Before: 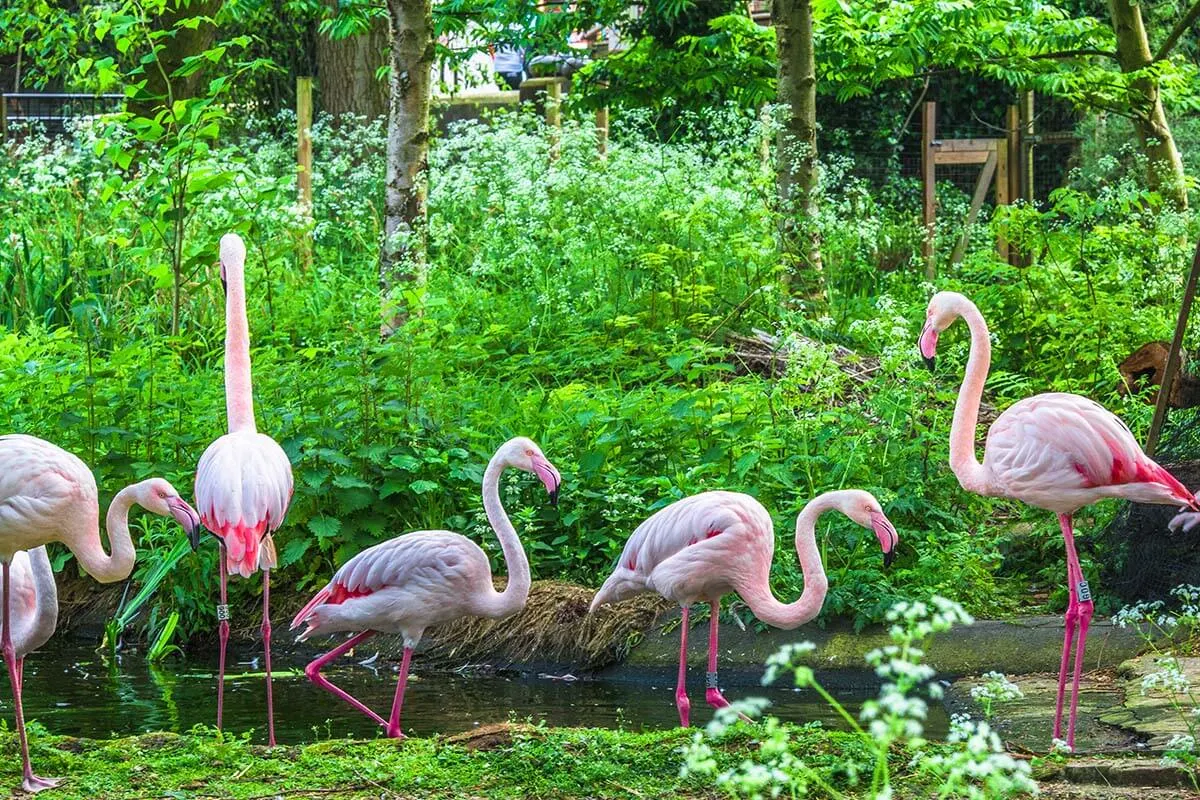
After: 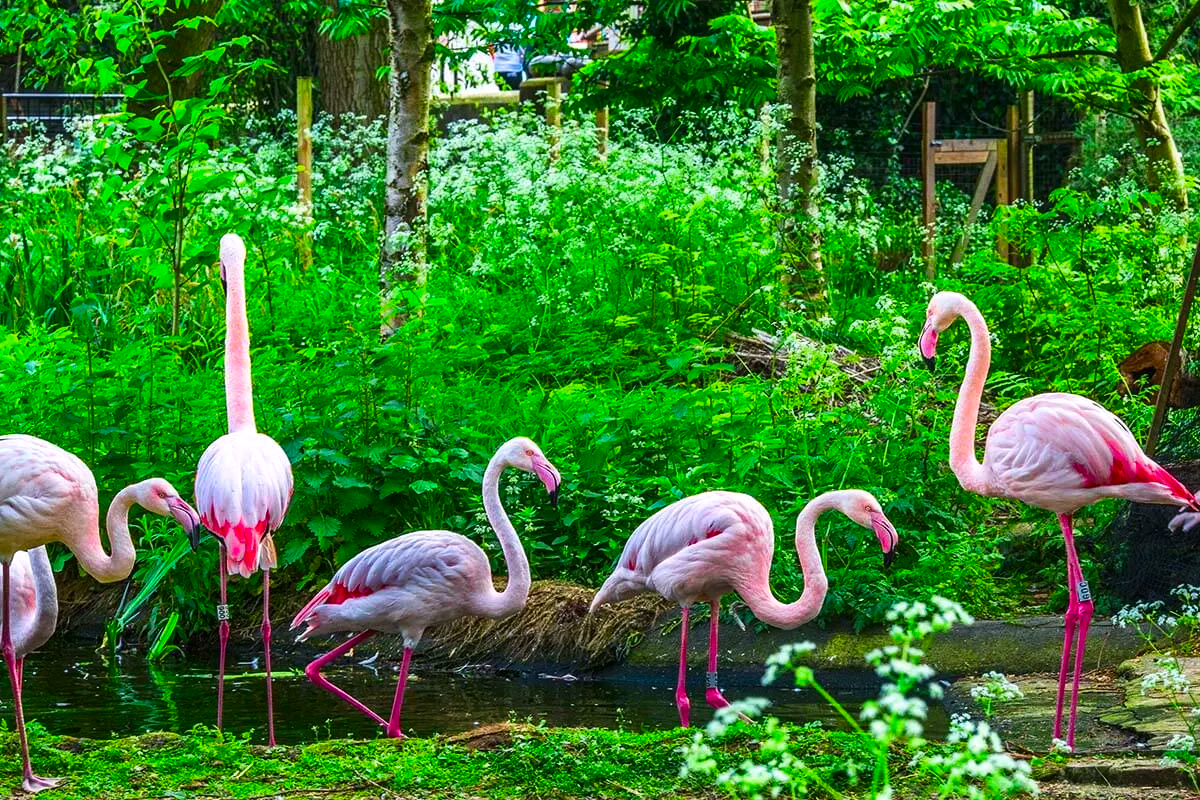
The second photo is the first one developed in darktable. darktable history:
haze removal: on, module defaults
vibrance: vibrance 95.34%
contrast brightness saturation: contrast 0.13, brightness -0.05, saturation 0.16
